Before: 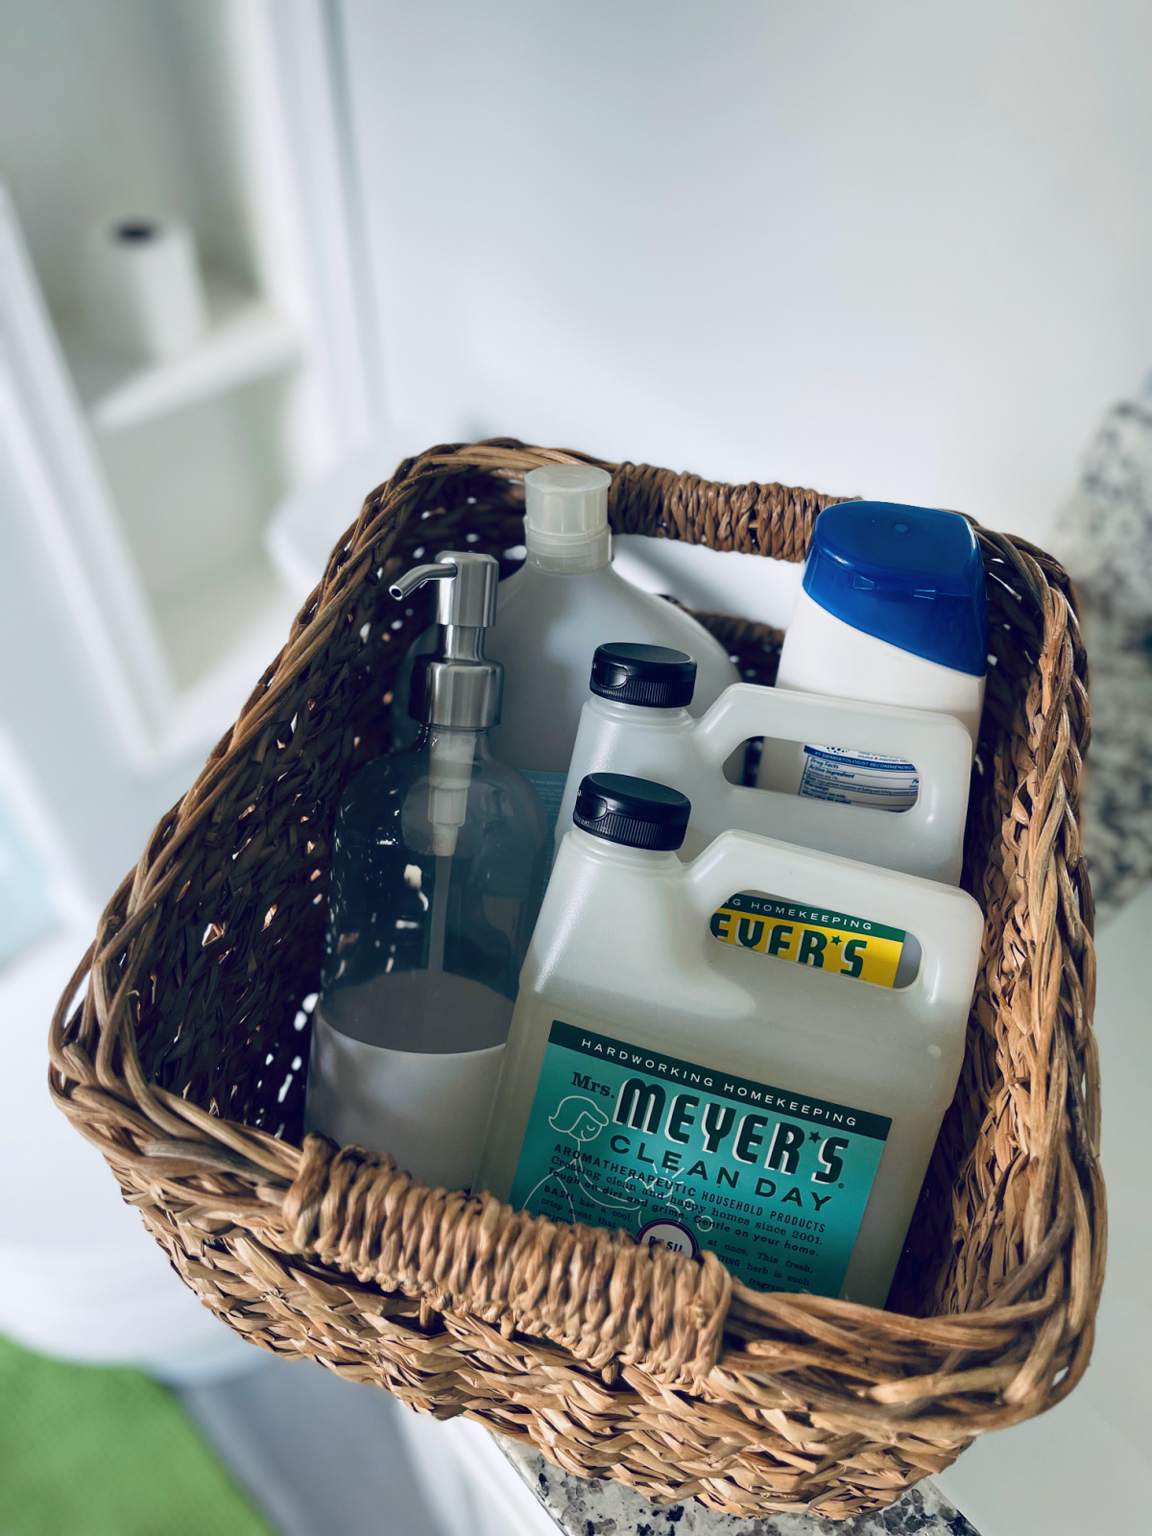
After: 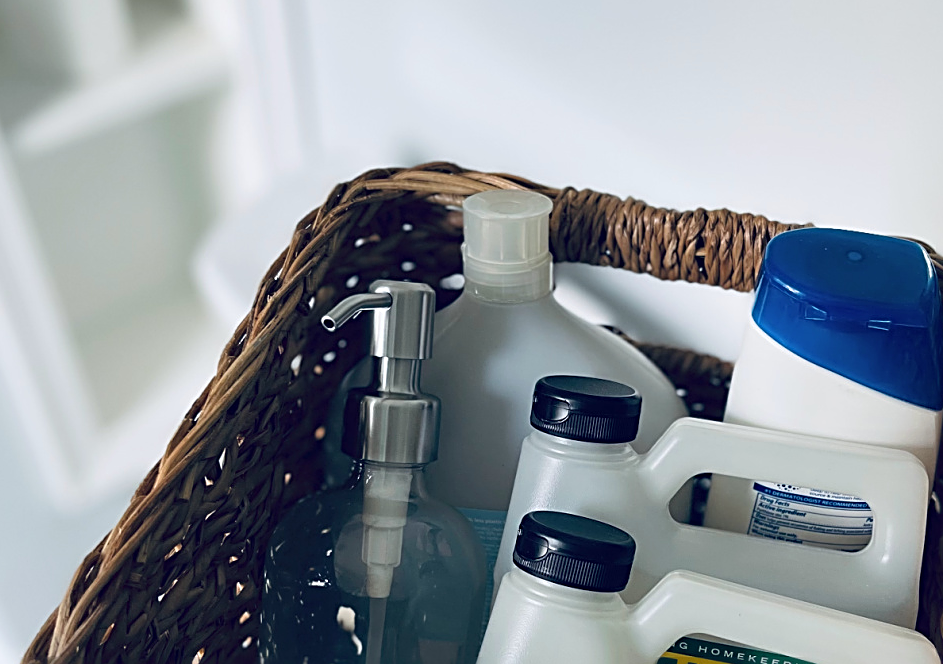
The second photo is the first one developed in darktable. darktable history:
crop: left 7.036%, top 18.398%, right 14.379%, bottom 40.043%
sharpen: radius 2.543, amount 0.636
